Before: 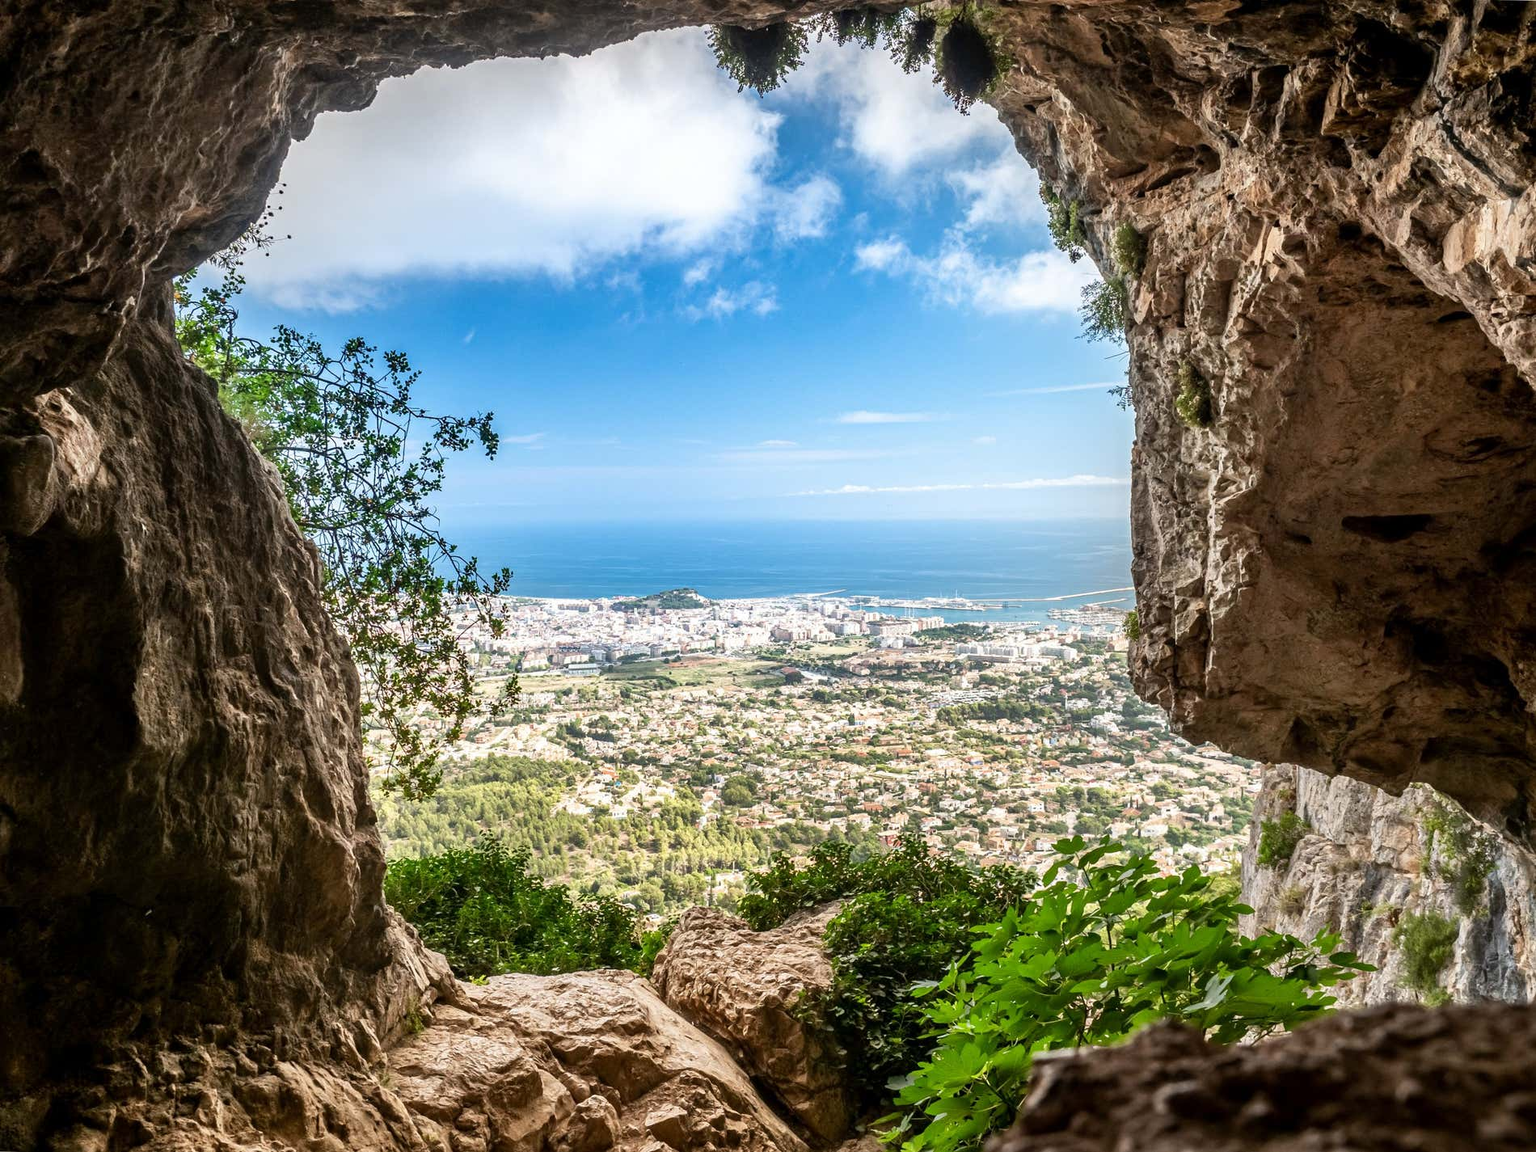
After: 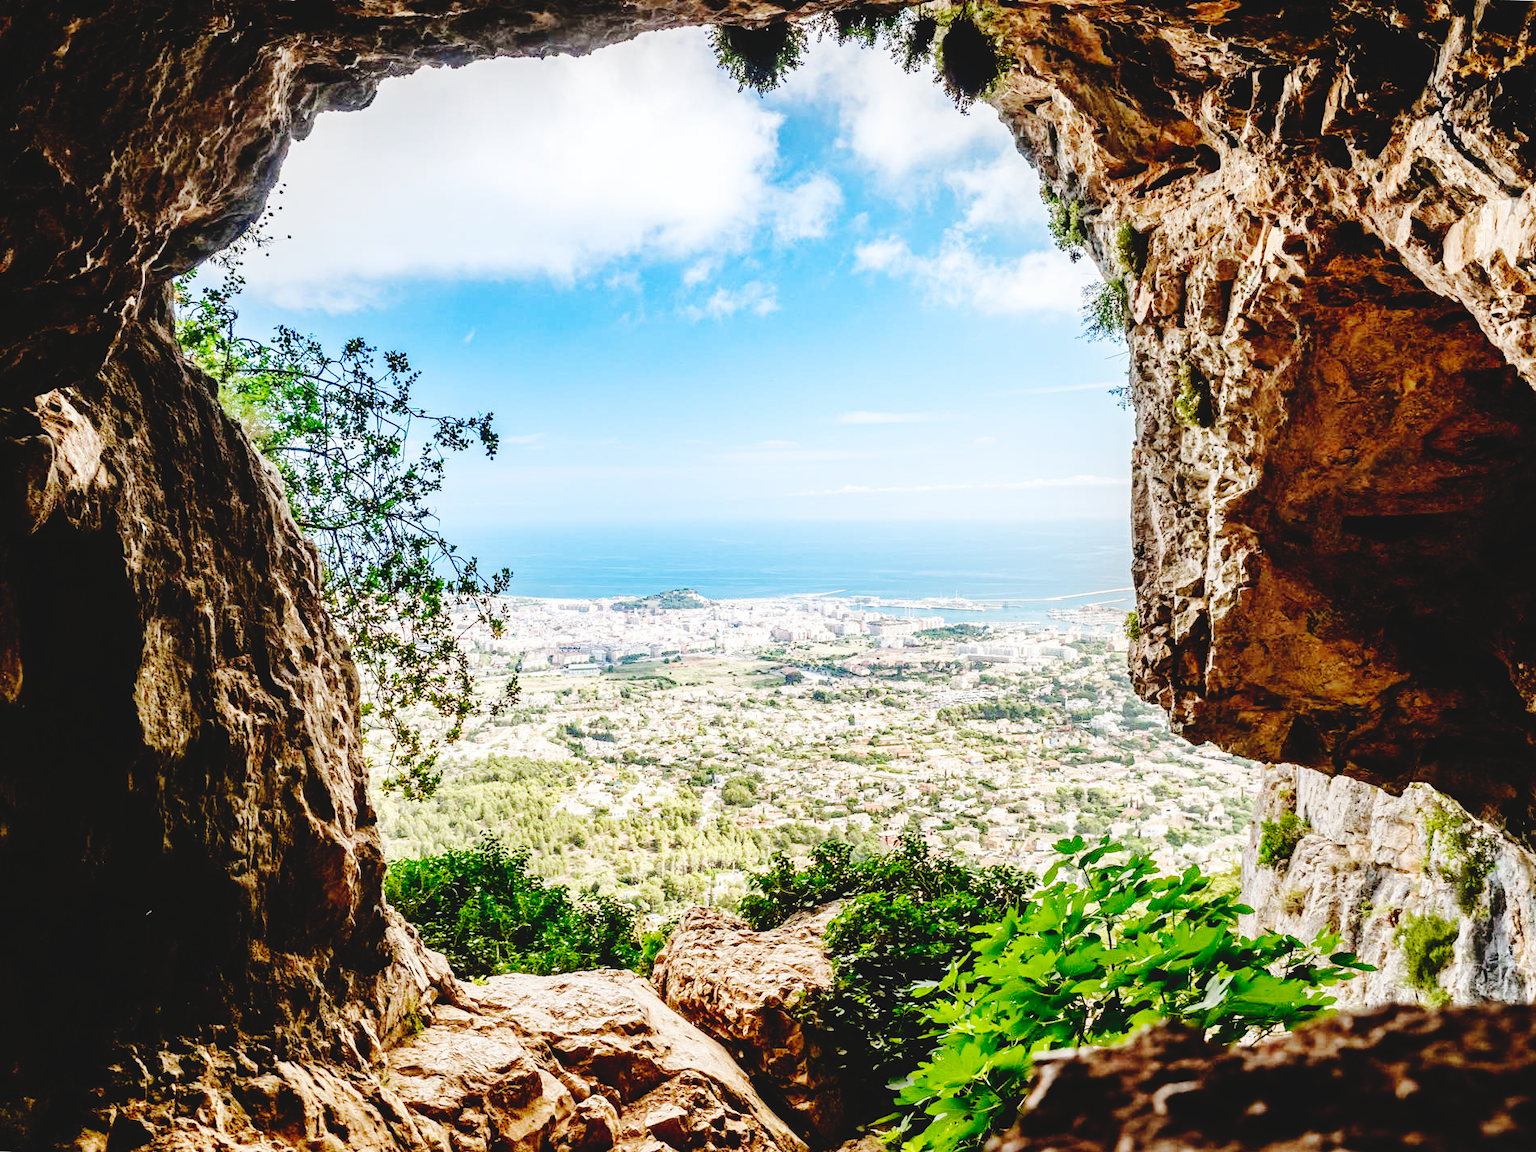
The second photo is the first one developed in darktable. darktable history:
base curve: curves: ch0 [(0, 0) (0.036, 0.01) (0.123, 0.254) (0.258, 0.504) (0.507, 0.748) (1, 1)], preserve colors none
contrast brightness saturation: contrast -0.128
levels: mode automatic, levels [0.721, 0.937, 0.997]
color zones: curves: ch0 [(0, 0.5) (0.143, 0.52) (0.286, 0.5) (0.429, 0.5) (0.571, 0.5) (0.714, 0.5) (0.857, 0.5) (1, 0.5)]; ch1 [(0, 0.489) (0.155, 0.45) (0.286, 0.466) (0.429, 0.5) (0.571, 0.5) (0.714, 0.5) (0.857, 0.5) (1, 0.489)]
